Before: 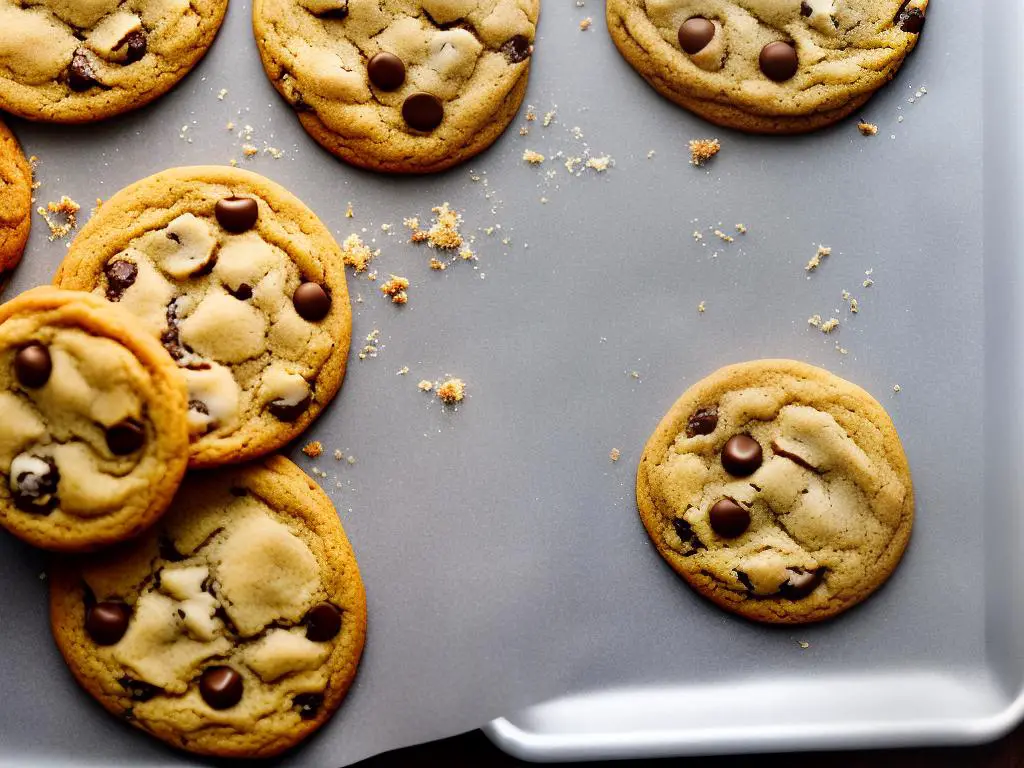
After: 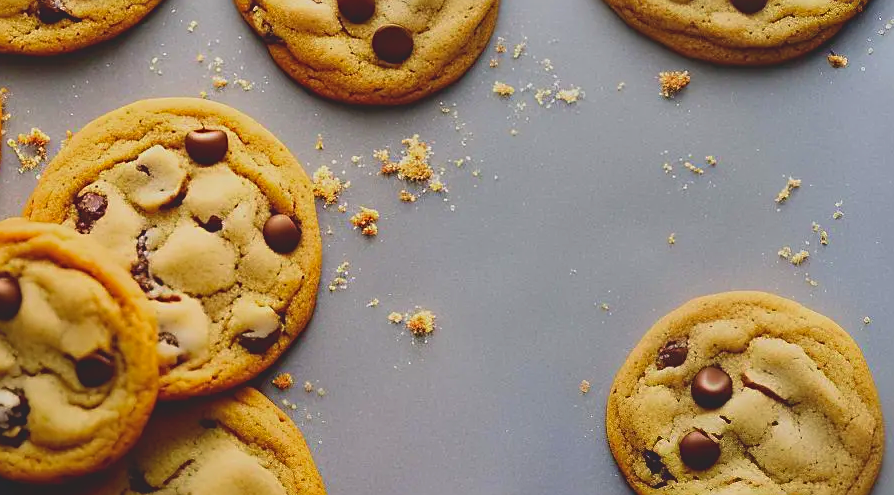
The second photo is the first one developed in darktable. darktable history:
contrast brightness saturation: contrast -0.28
sharpen: on, module defaults
velvia: on, module defaults
exposure: exposure -0.01 EV, compensate highlight preservation false
crop: left 3.015%, top 8.969%, right 9.647%, bottom 26.457%
